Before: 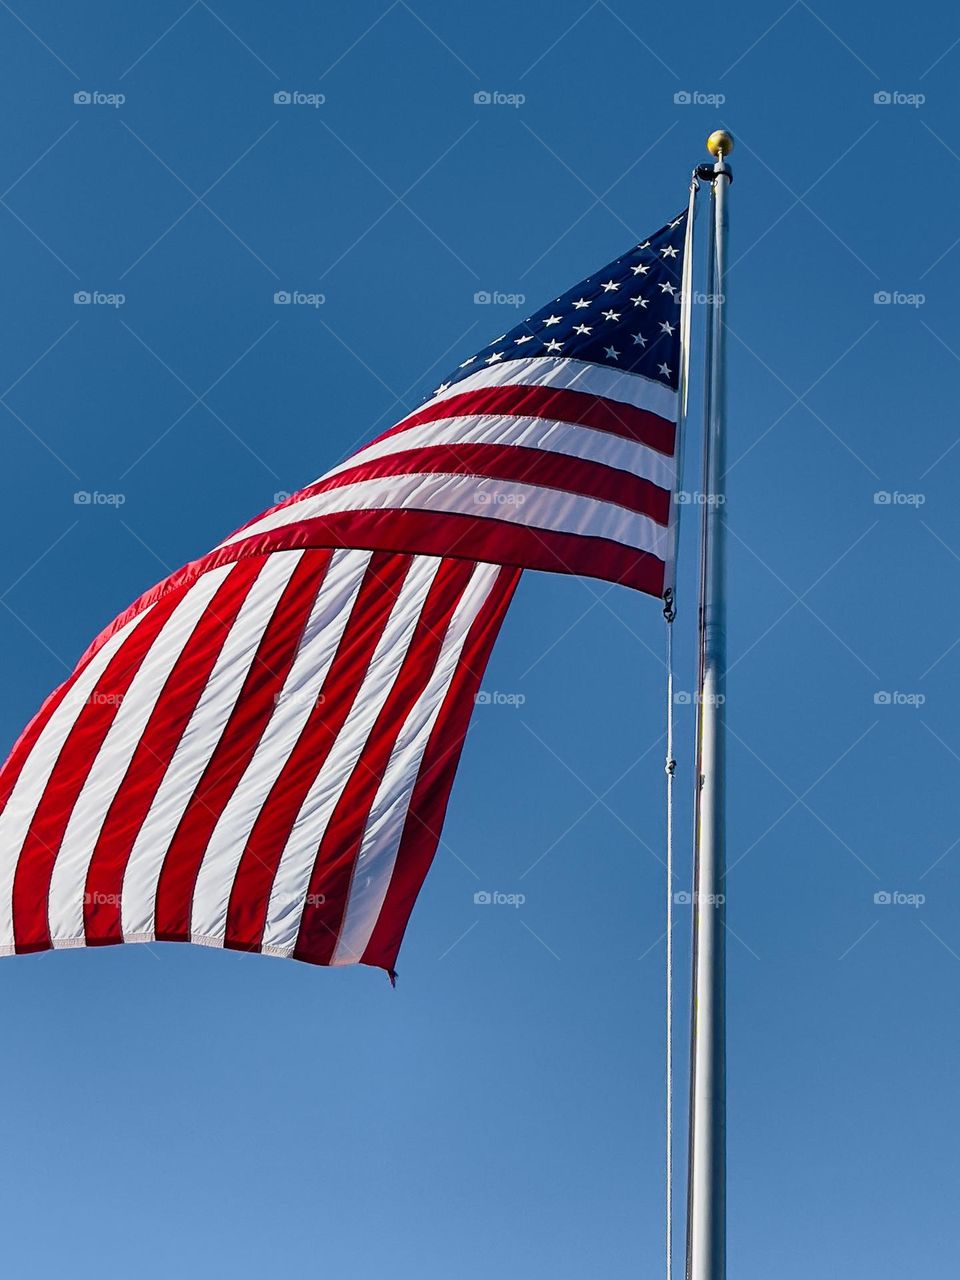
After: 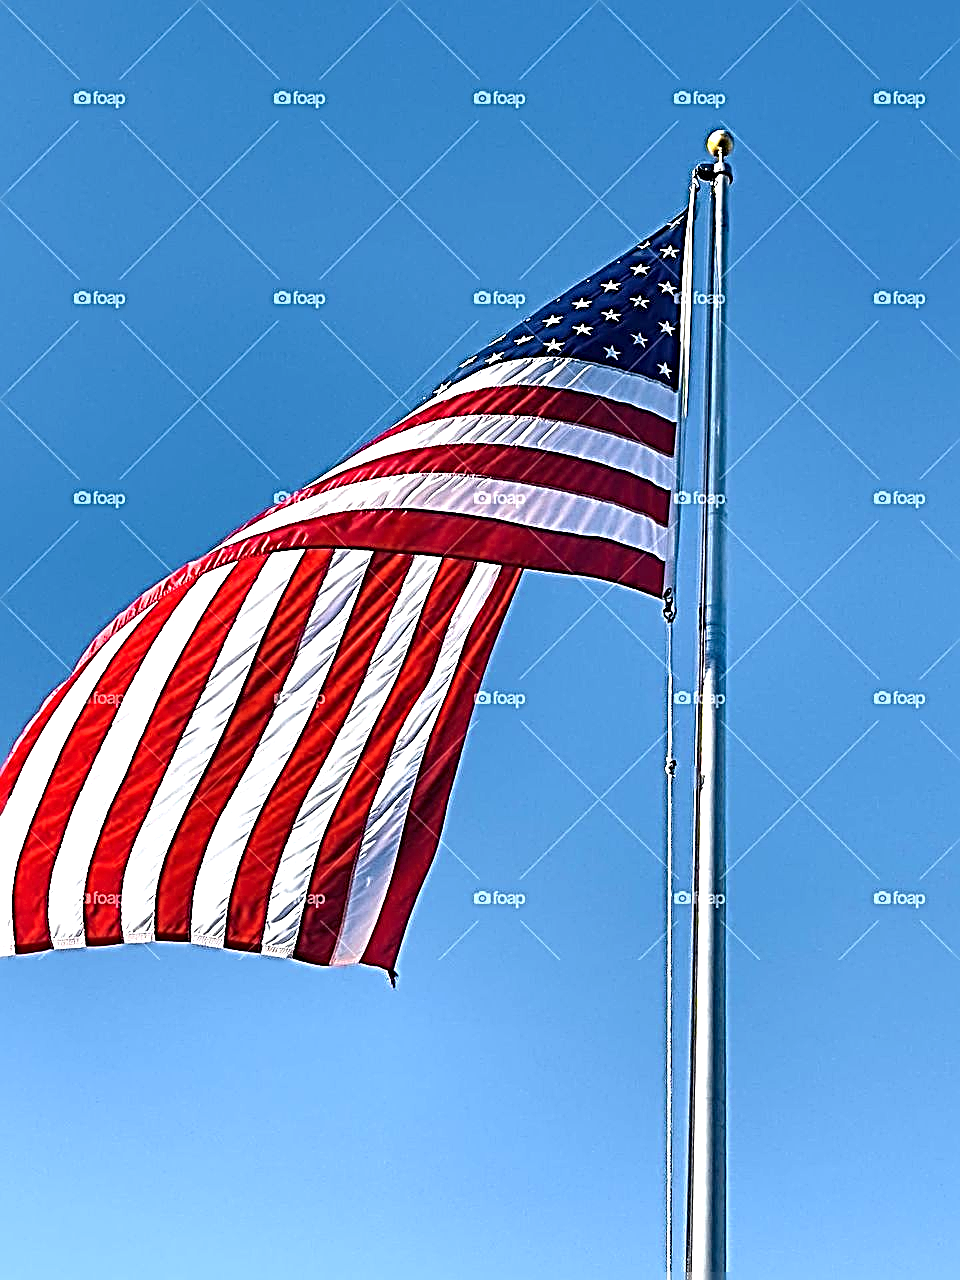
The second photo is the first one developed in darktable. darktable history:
sharpen: radius 3.14, amount 1.723
exposure: exposure 1 EV, compensate highlight preservation false
